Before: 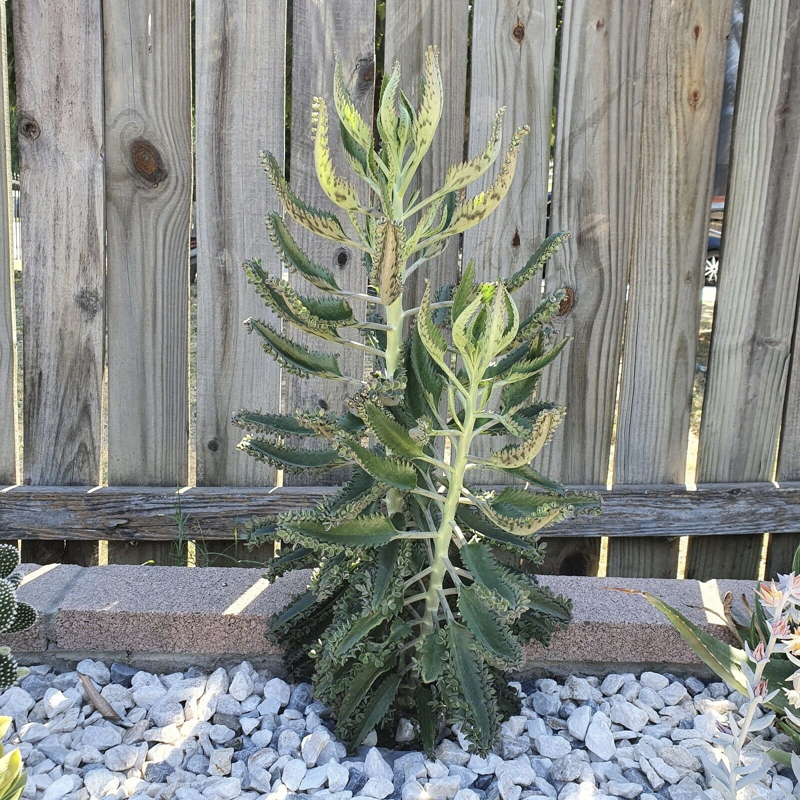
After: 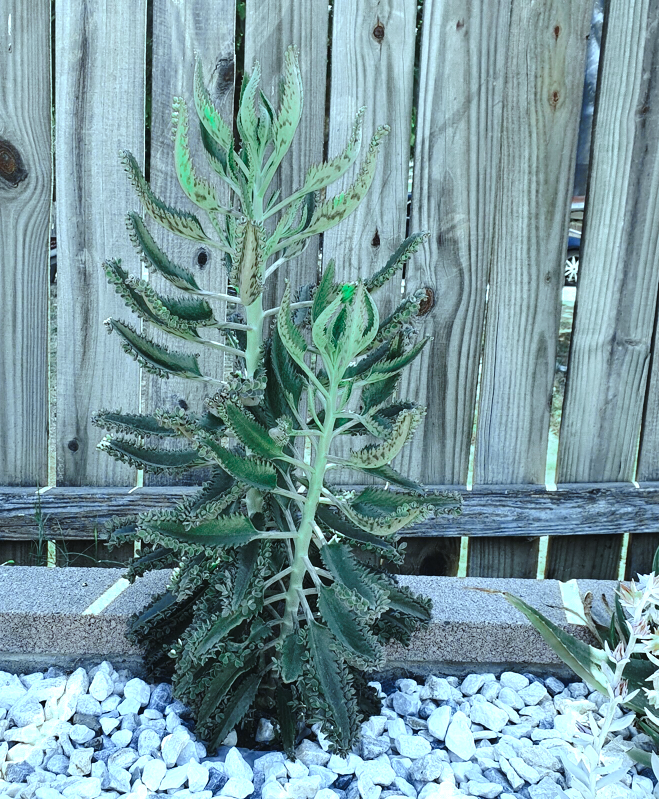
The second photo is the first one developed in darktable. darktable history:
color zones: curves: ch0 [(0, 0.5) (0.125, 0.4) (0.25, 0.5) (0.375, 0.4) (0.5, 0.4) (0.625, 0.6) (0.75, 0.6) (0.875, 0.5)]; ch1 [(0, 0.35) (0.125, 0.45) (0.25, 0.35) (0.375, 0.35) (0.5, 0.35) (0.625, 0.35) (0.75, 0.45) (0.875, 0.35)]; ch2 [(0, 0.6) (0.125, 0.5) (0.25, 0.5) (0.375, 0.6) (0.5, 0.6) (0.625, 0.5) (0.75, 0.5) (0.875, 0.5)]
tone curve: curves: ch0 [(0, 0) (0.003, 0.002) (0.011, 0.009) (0.025, 0.02) (0.044, 0.034) (0.069, 0.046) (0.1, 0.062) (0.136, 0.083) (0.177, 0.119) (0.224, 0.162) (0.277, 0.216) (0.335, 0.282) (0.399, 0.365) (0.468, 0.457) (0.543, 0.541) (0.623, 0.624) (0.709, 0.713) (0.801, 0.797) (0.898, 0.889) (1, 1)], preserve colors none
crop: left 17.582%, bottom 0.031%
white balance: red 0.924, blue 1.095
color balance: mode lift, gamma, gain (sRGB), lift [0.997, 0.979, 1.021, 1.011], gamma [1, 1.084, 0.916, 0.998], gain [1, 0.87, 1.13, 1.101], contrast 4.55%, contrast fulcrum 38.24%, output saturation 104.09%
